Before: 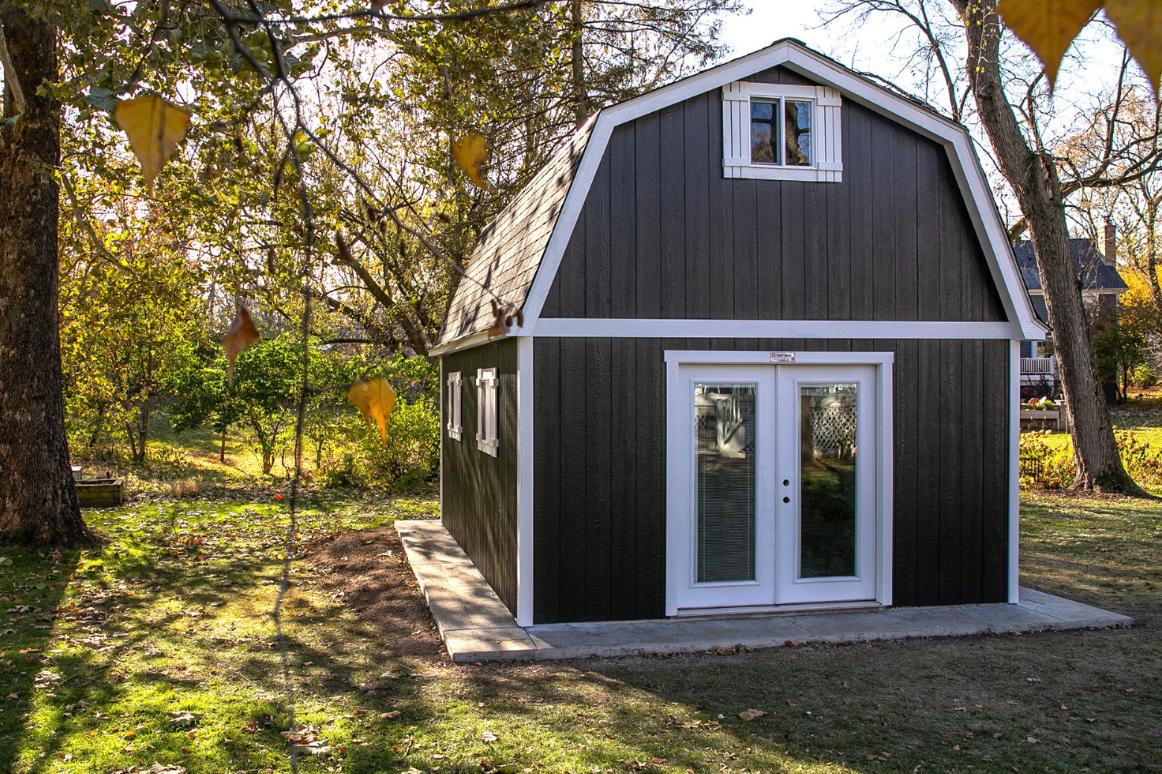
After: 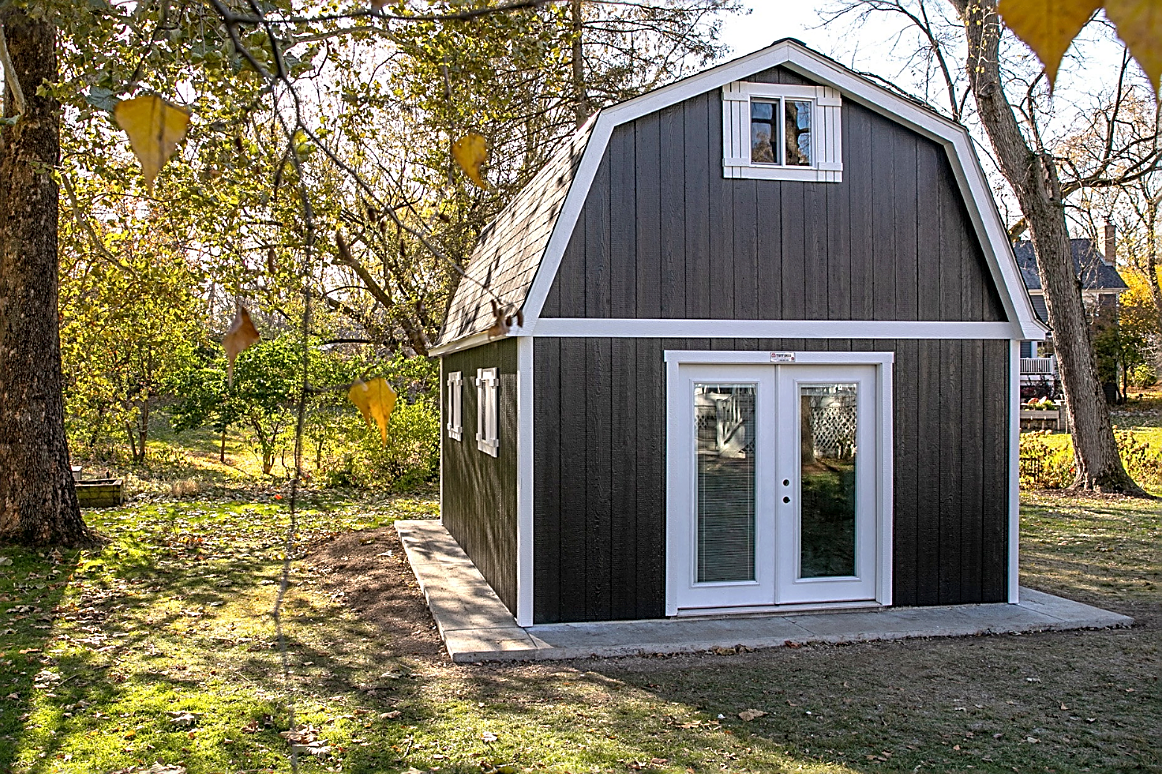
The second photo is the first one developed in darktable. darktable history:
sharpen: amount 0.892
